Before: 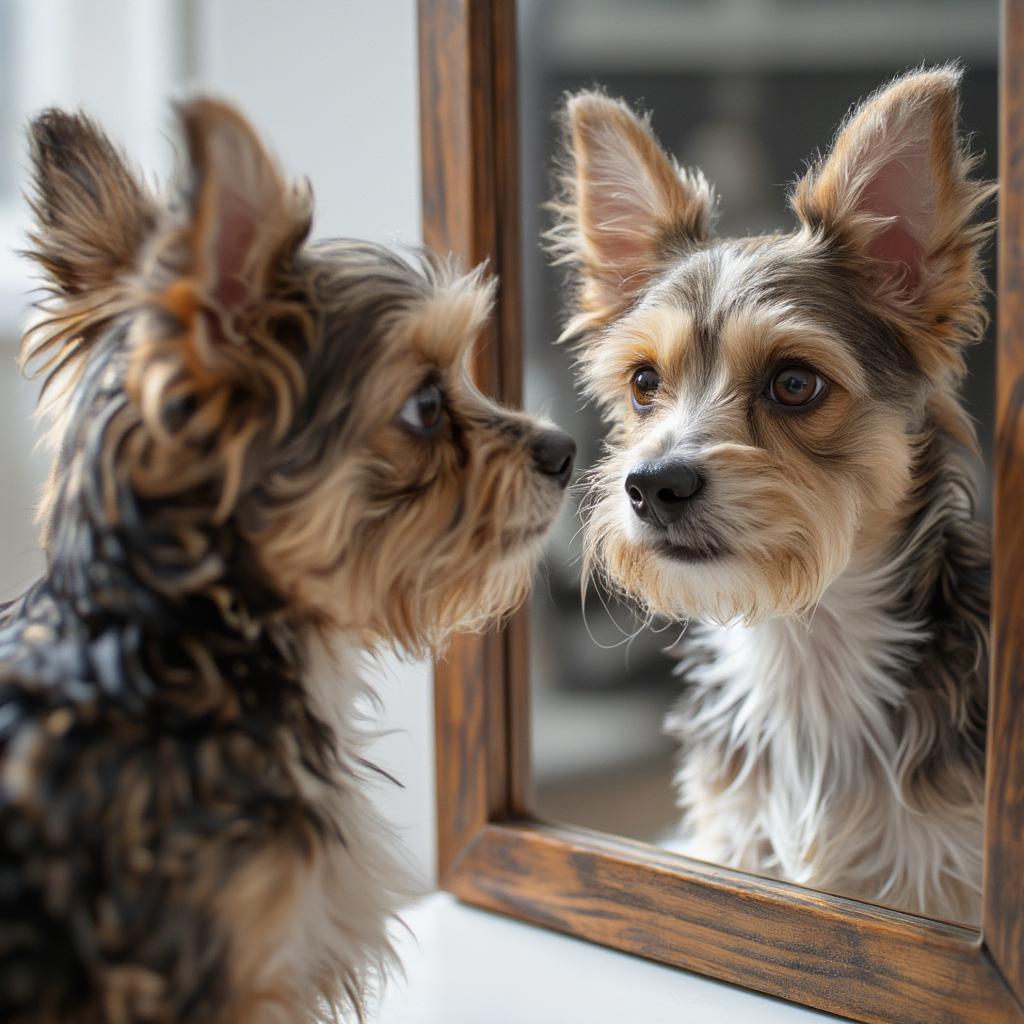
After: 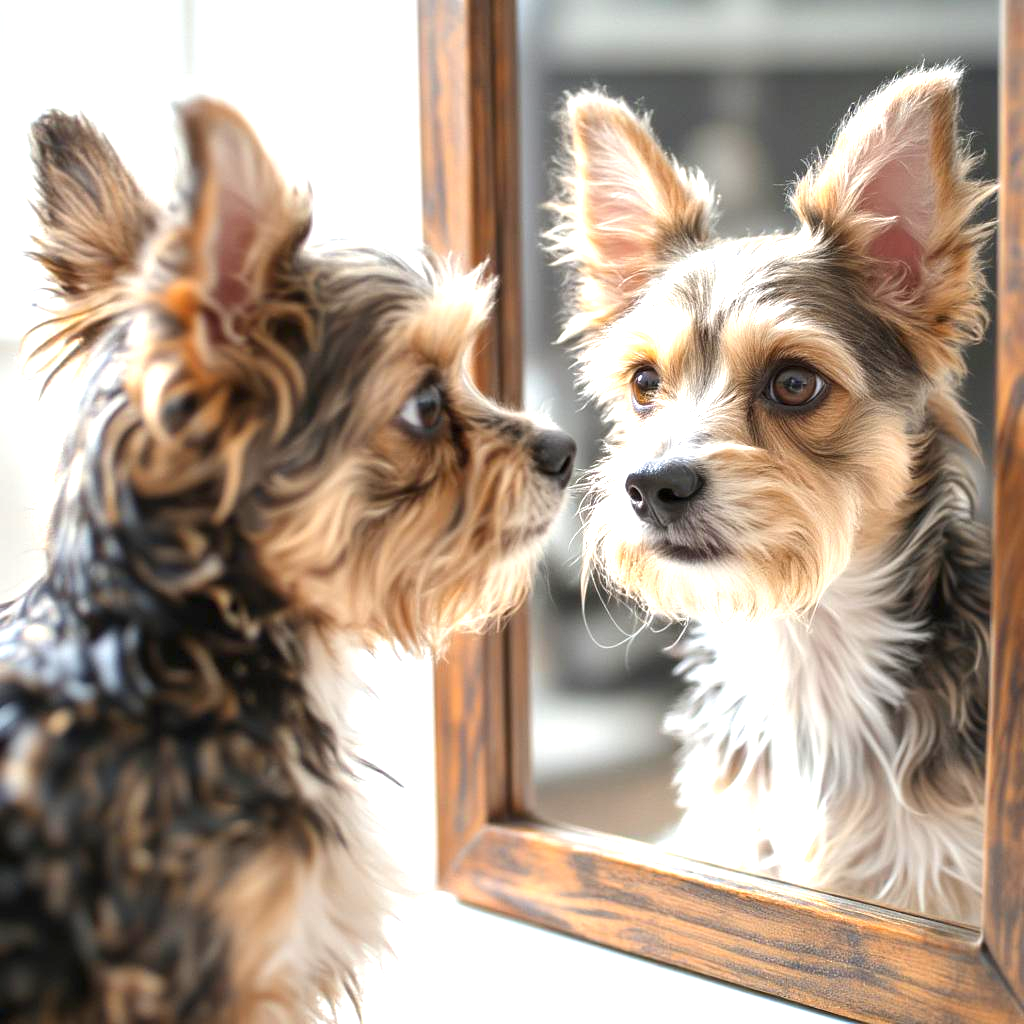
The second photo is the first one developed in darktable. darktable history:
exposure: black level correction 0, exposure 1.402 EV, compensate exposure bias true, compensate highlight preservation false
